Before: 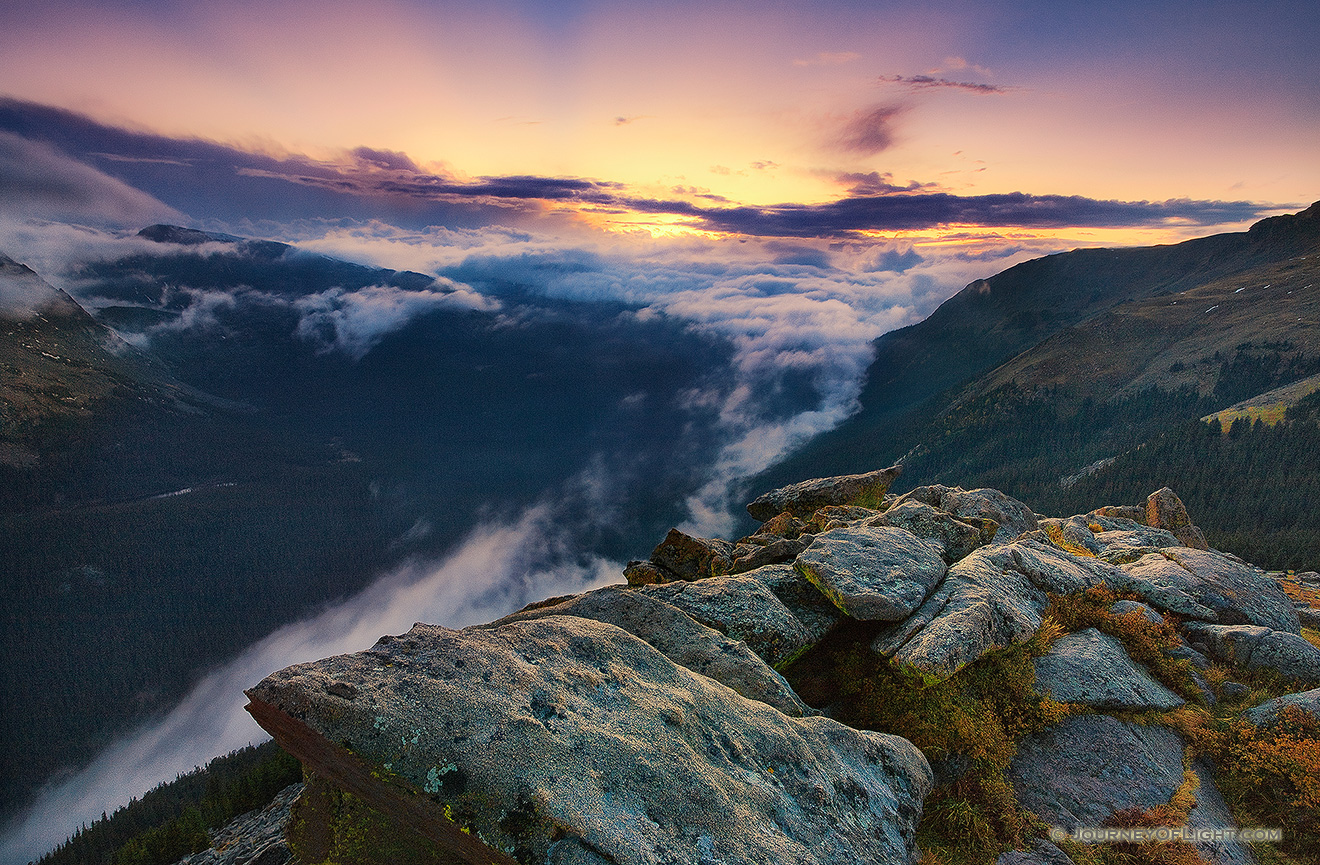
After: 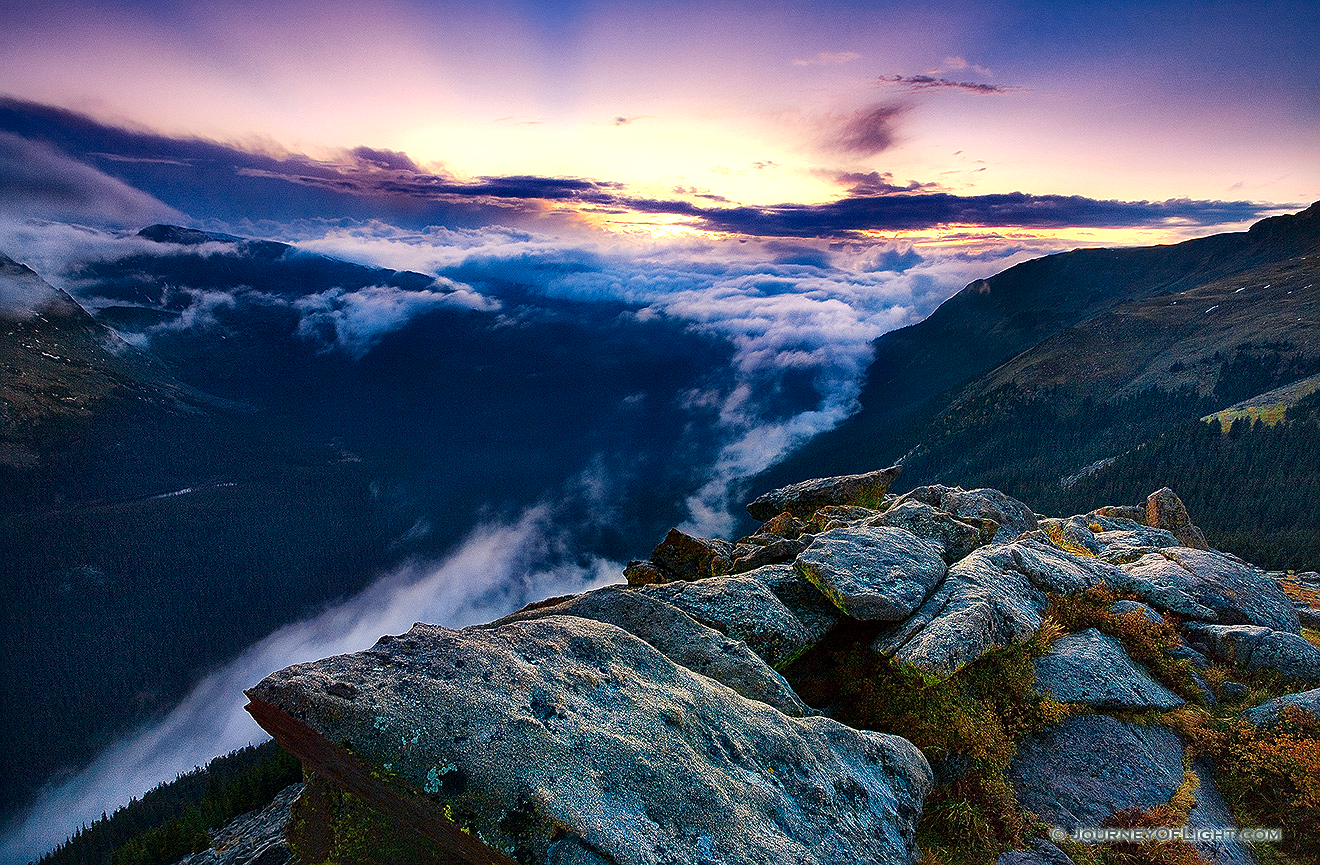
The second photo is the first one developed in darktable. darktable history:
contrast brightness saturation: brightness -0.195, saturation 0.081
exposure: exposure 0.492 EV, compensate highlight preservation false
local contrast: mode bilateral grid, contrast 21, coarseness 50, detail 132%, midtone range 0.2
sharpen: radius 1.319, amount 0.298, threshold 0.076
color calibration: x 0.38, y 0.391, temperature 4081.12 K
